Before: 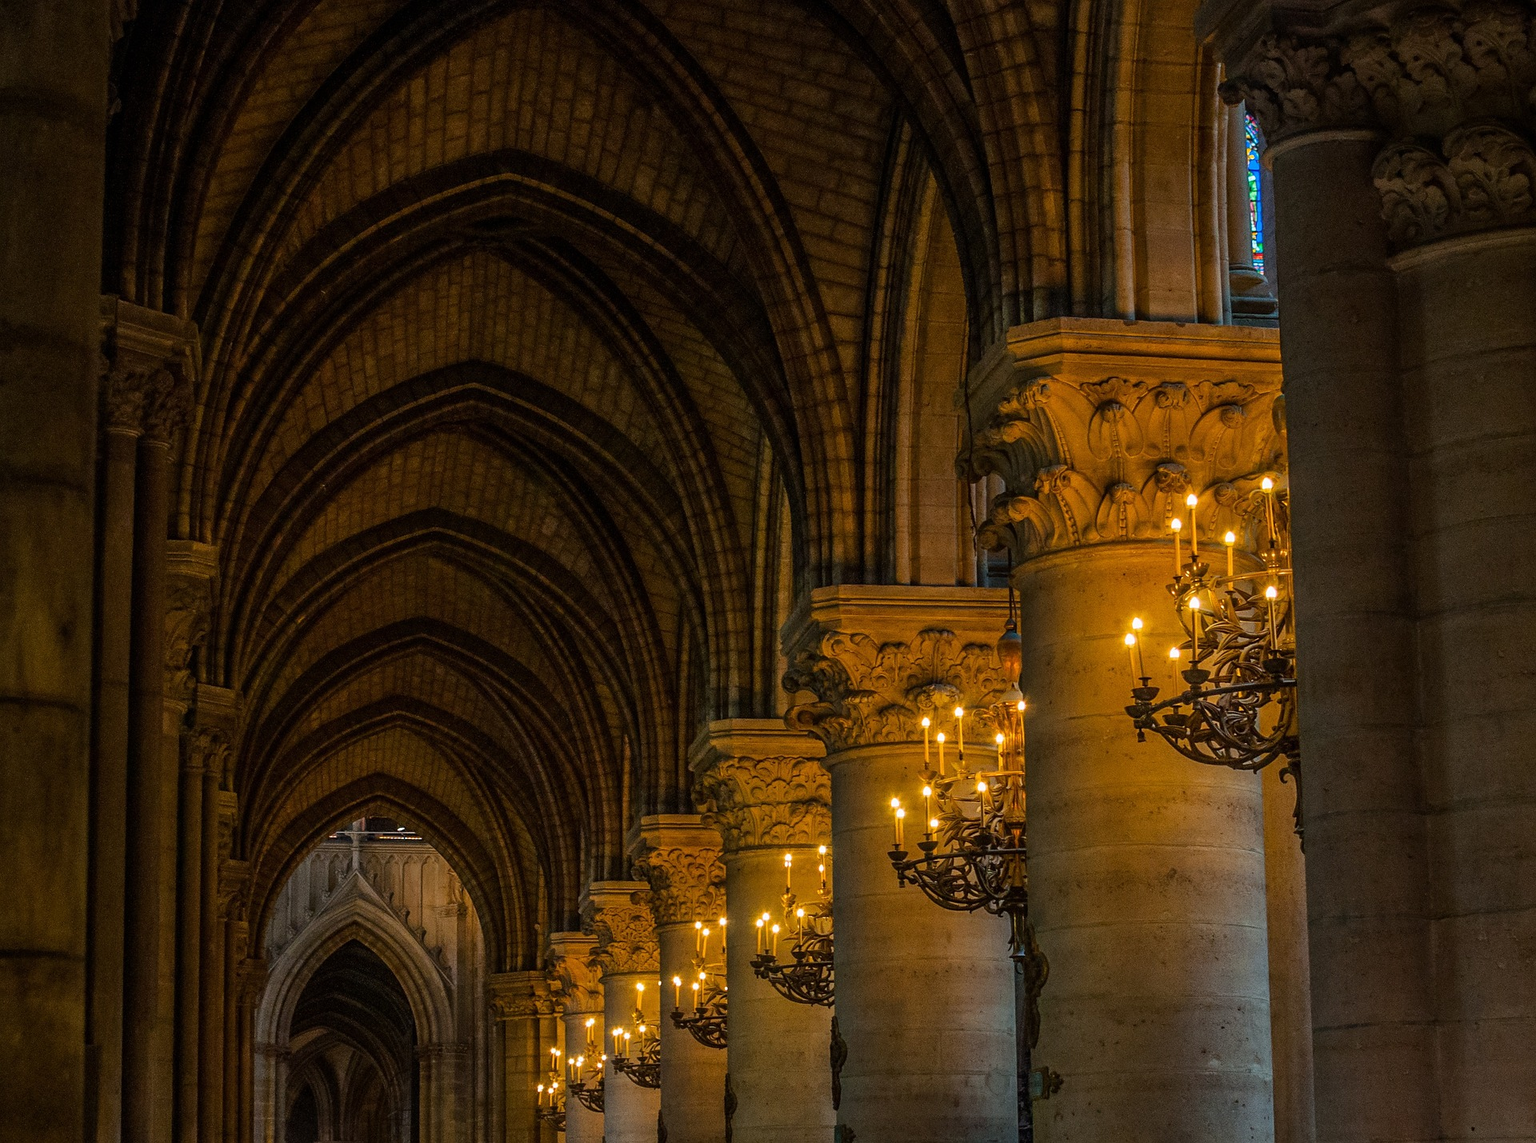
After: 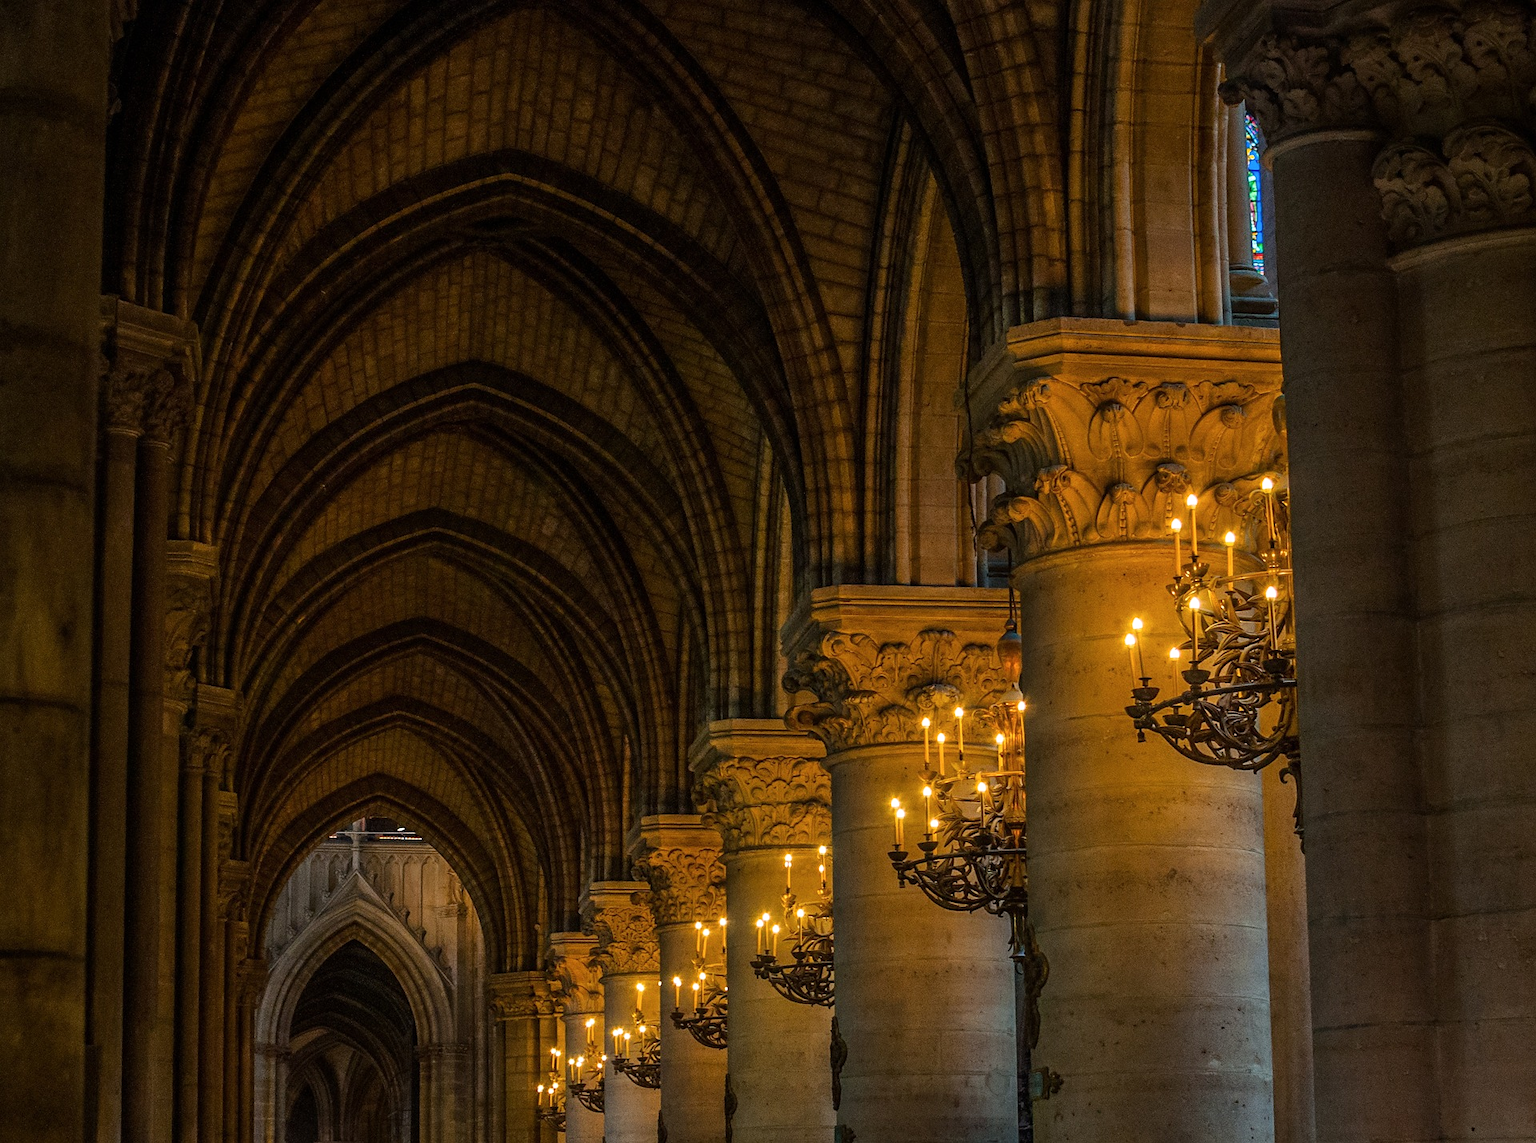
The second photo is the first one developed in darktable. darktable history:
shadows and highlights: shadows -12.5, white point adjustment 4, highlights 28.33
